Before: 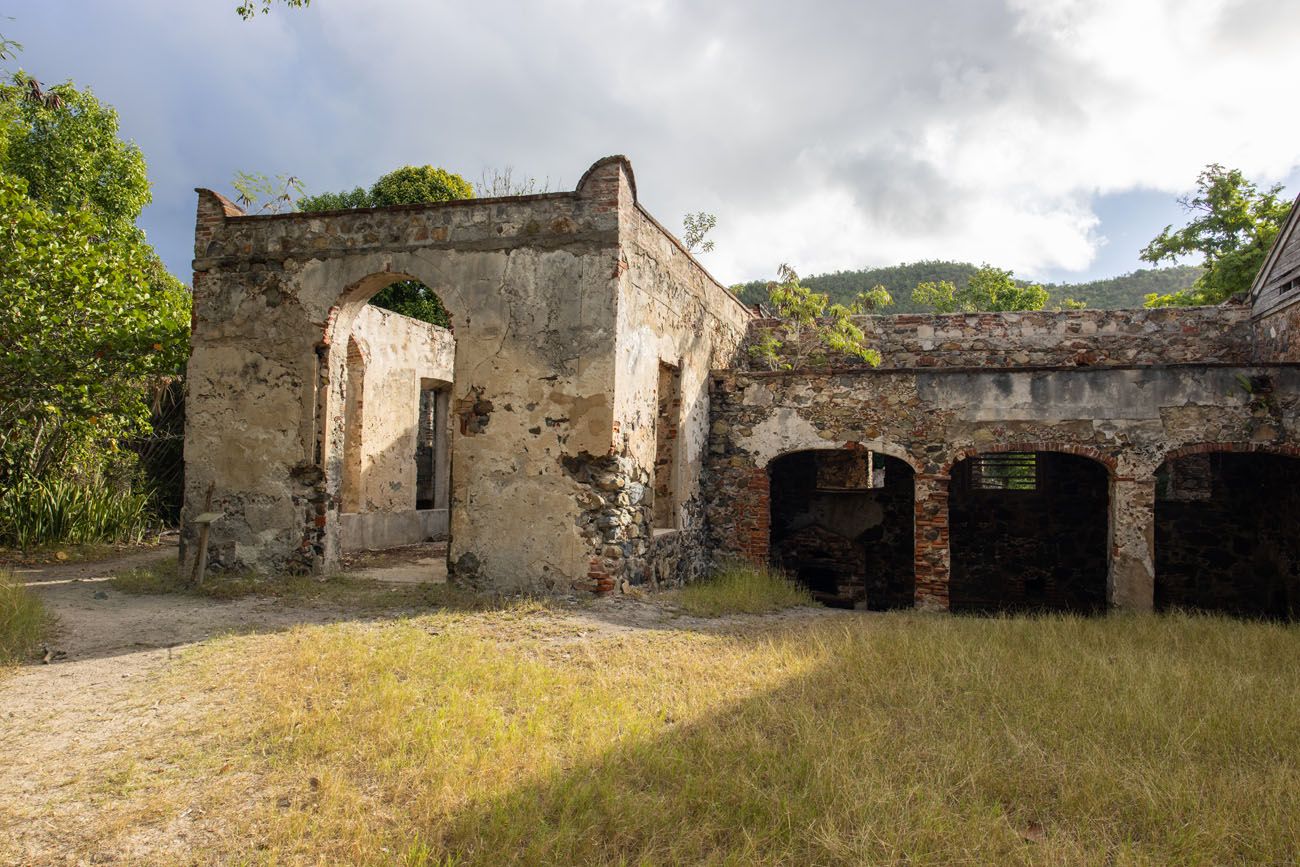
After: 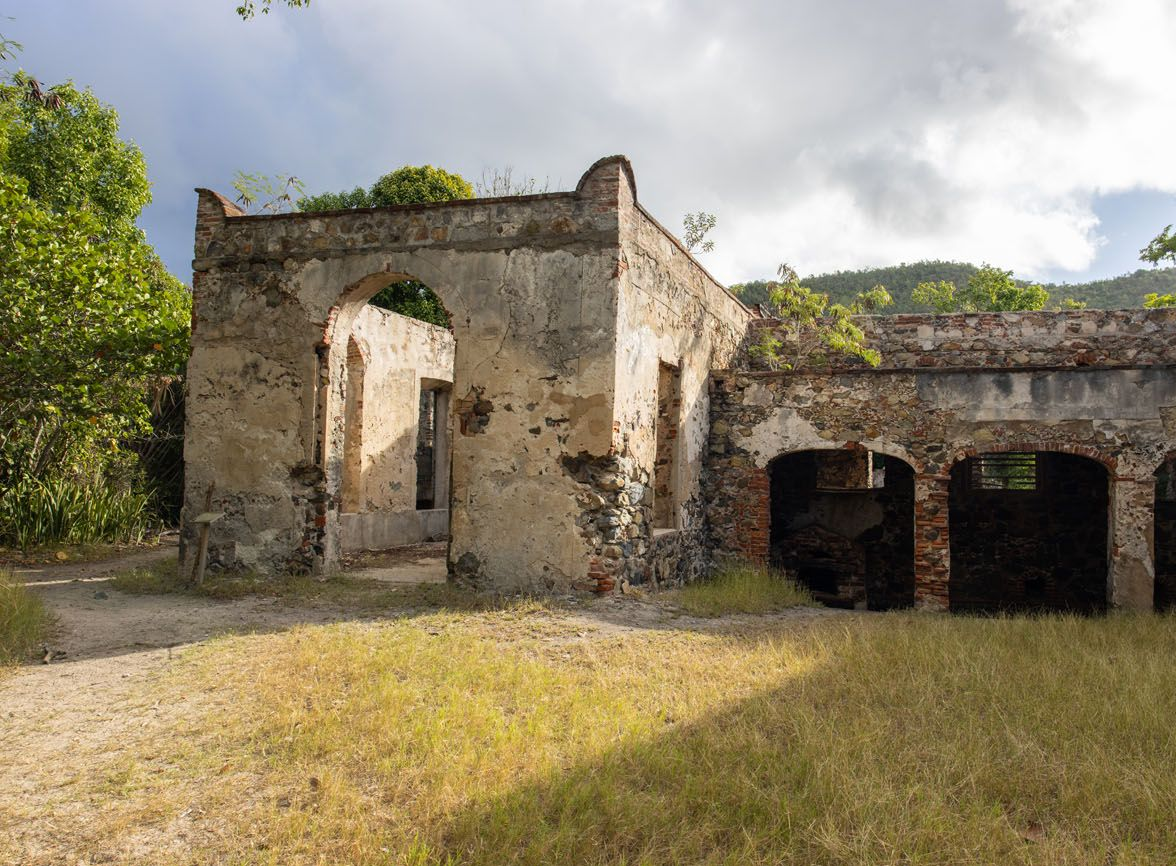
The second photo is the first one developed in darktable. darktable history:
crop: right 9.485%, bottom 0.023%
